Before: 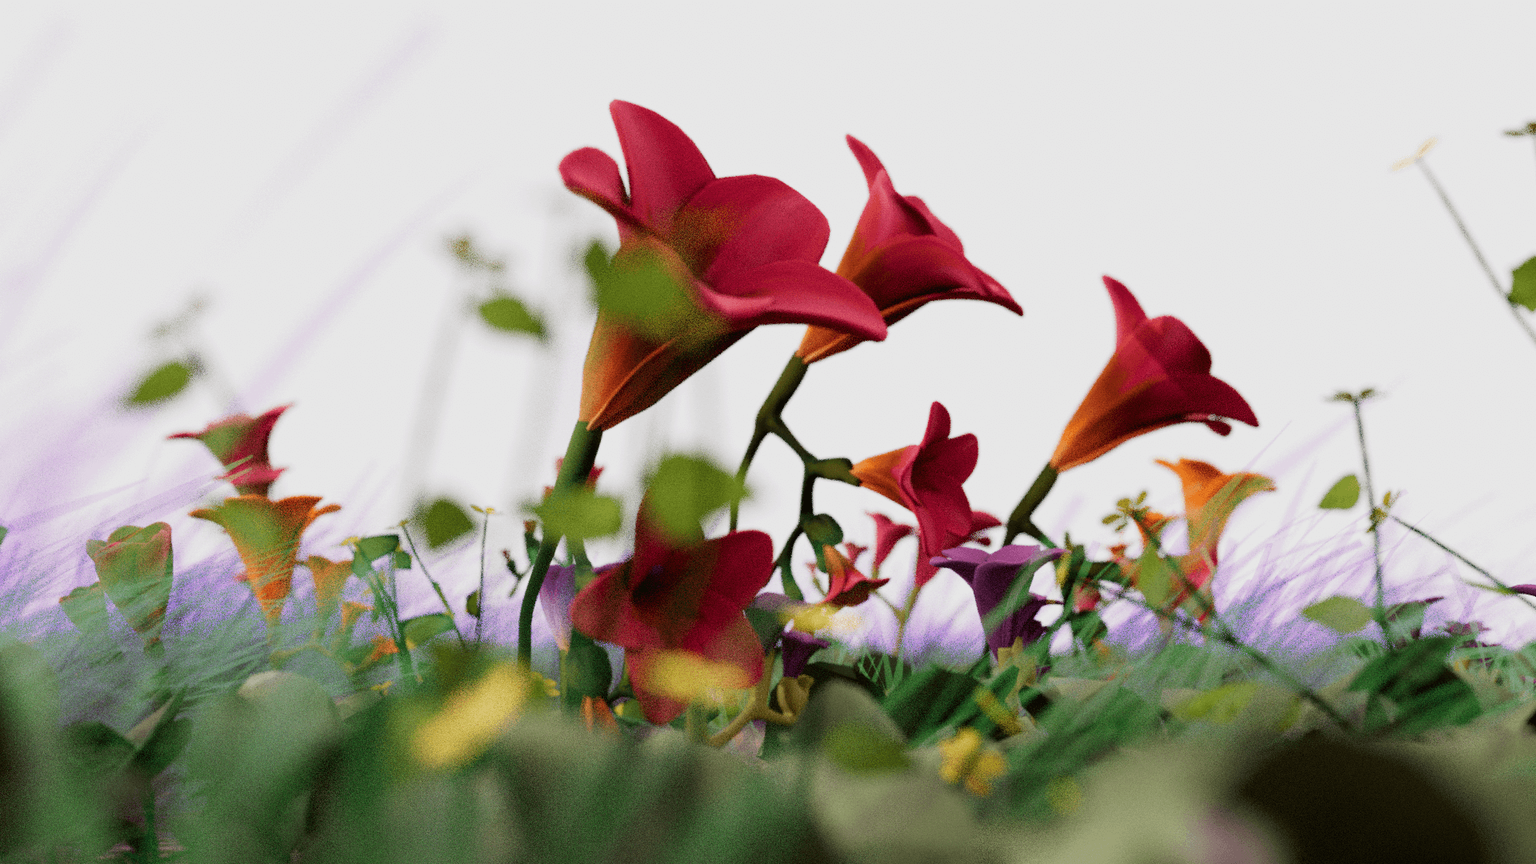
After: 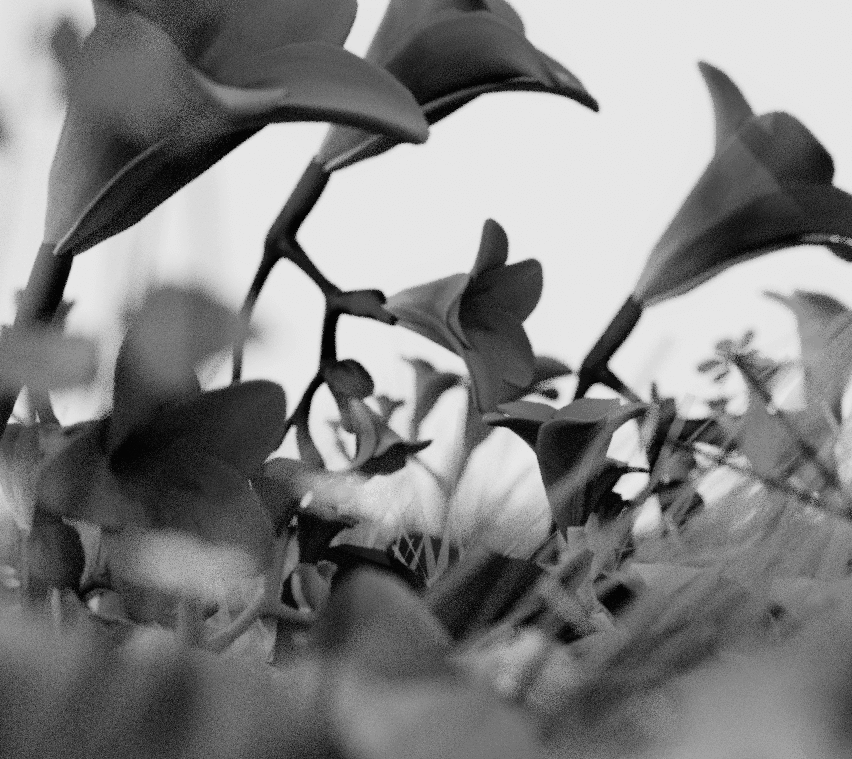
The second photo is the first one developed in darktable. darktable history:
rgb curve: curves: ch0 [(0, 0) (0.136, 0.078) (0.262, 0.245) (0.414, 0.42) (1, 1)], compensate middle gray true, preserve colors basic power
crop: left 35.432%, top 26.233%, right 20.145%, bottom 3.432%
monochrome: on, module defaults
